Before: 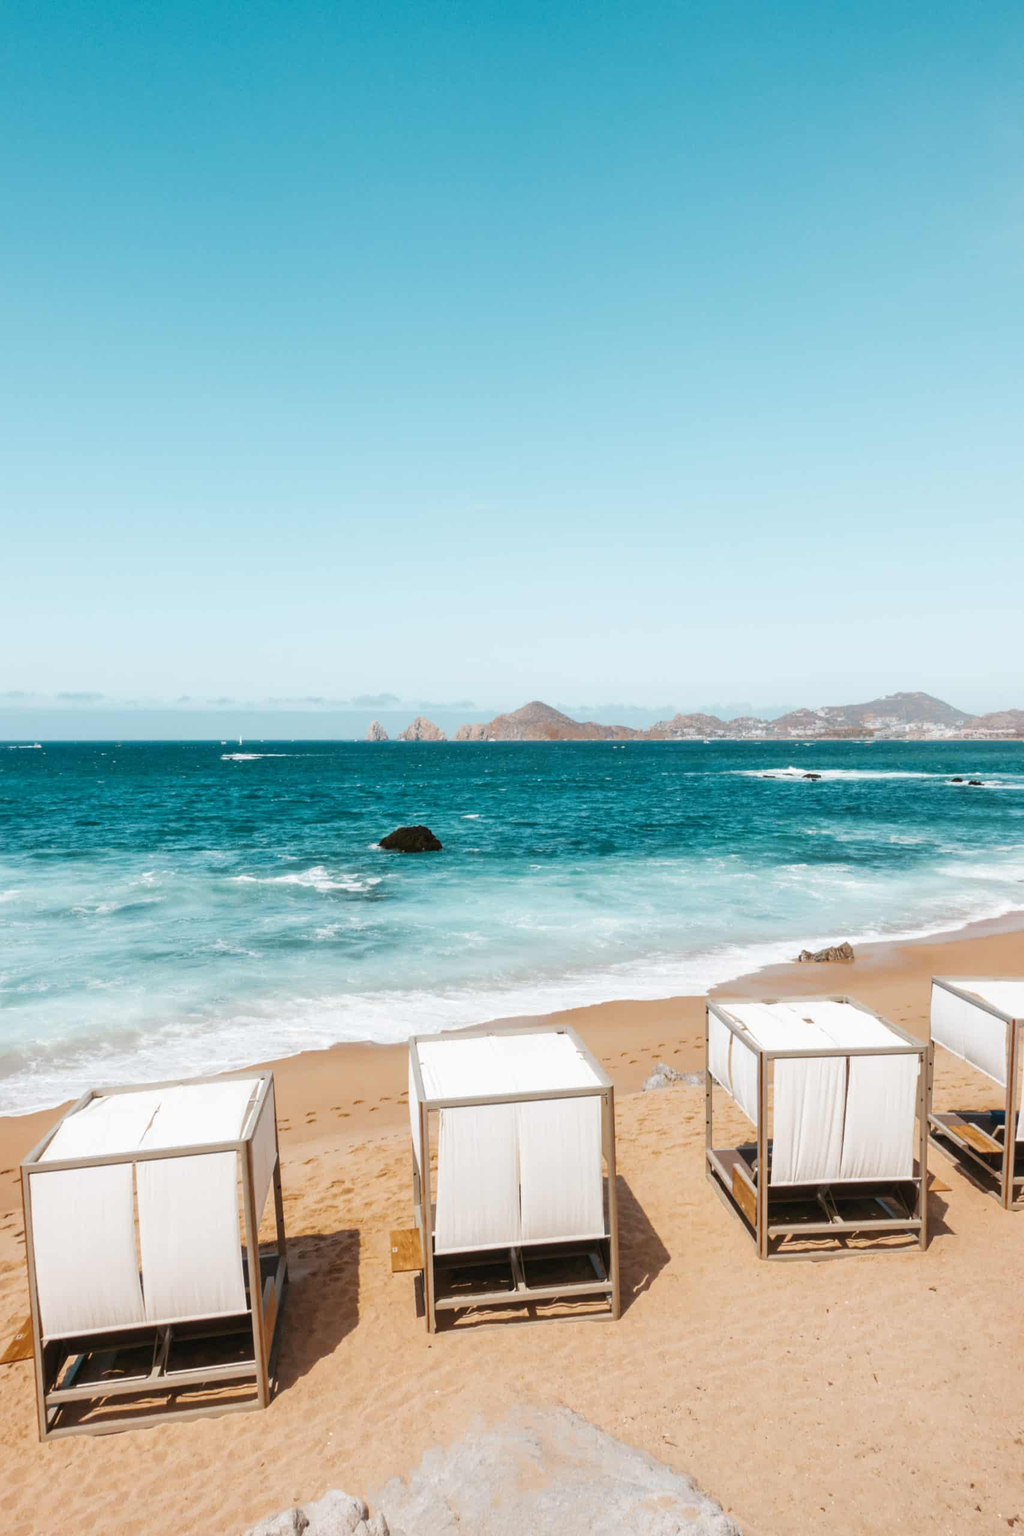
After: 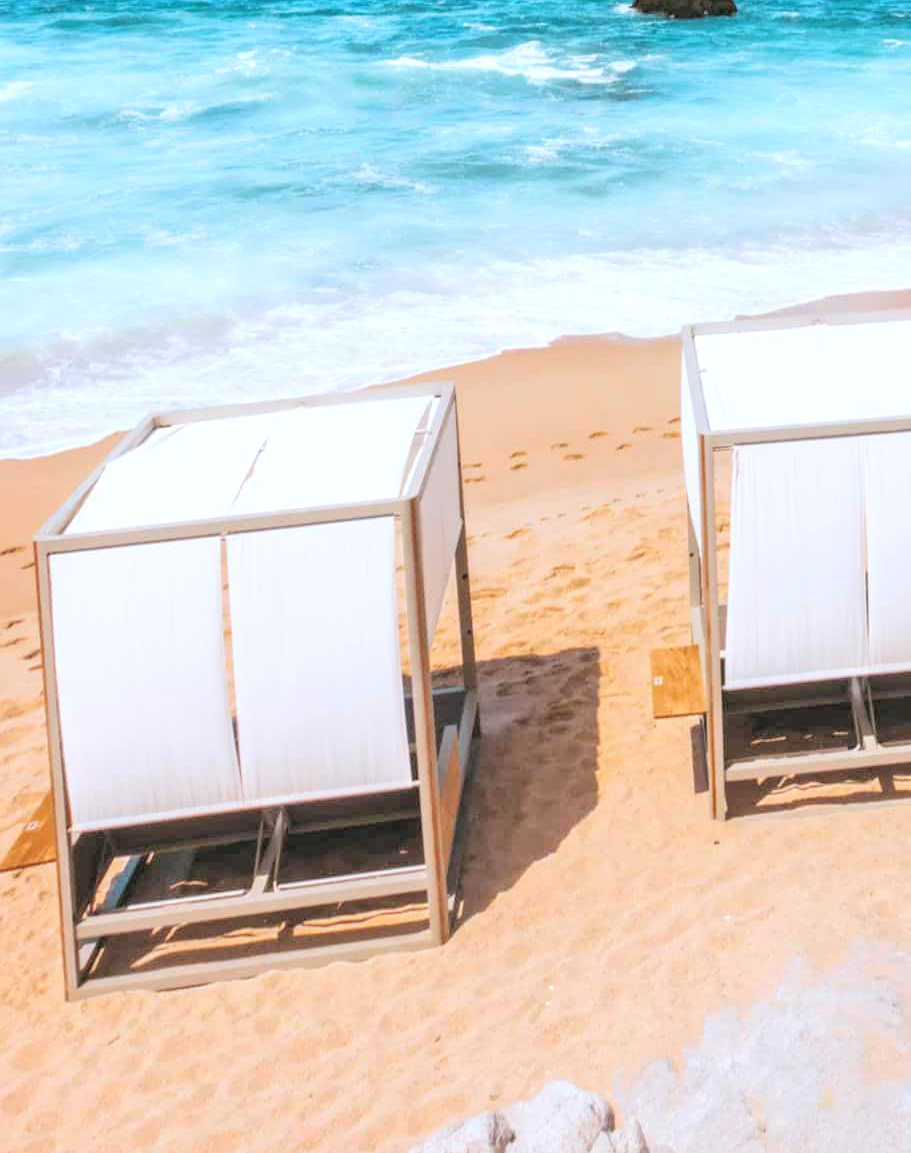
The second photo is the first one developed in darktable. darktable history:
crop and rotate: top 54.778%, right 46.61%, bottom 0.159%
white balance: red 0.986, blue 1.01
local contrast: detail 130%
global tonemap: drago (0.7, 100)
exposure: black level correction 0, exposure 0.9 EV, compensate highlight preservation false
color calibration: illuminant as shot in camera, x 0.358, y 0.373, temperature 4628.91 K
